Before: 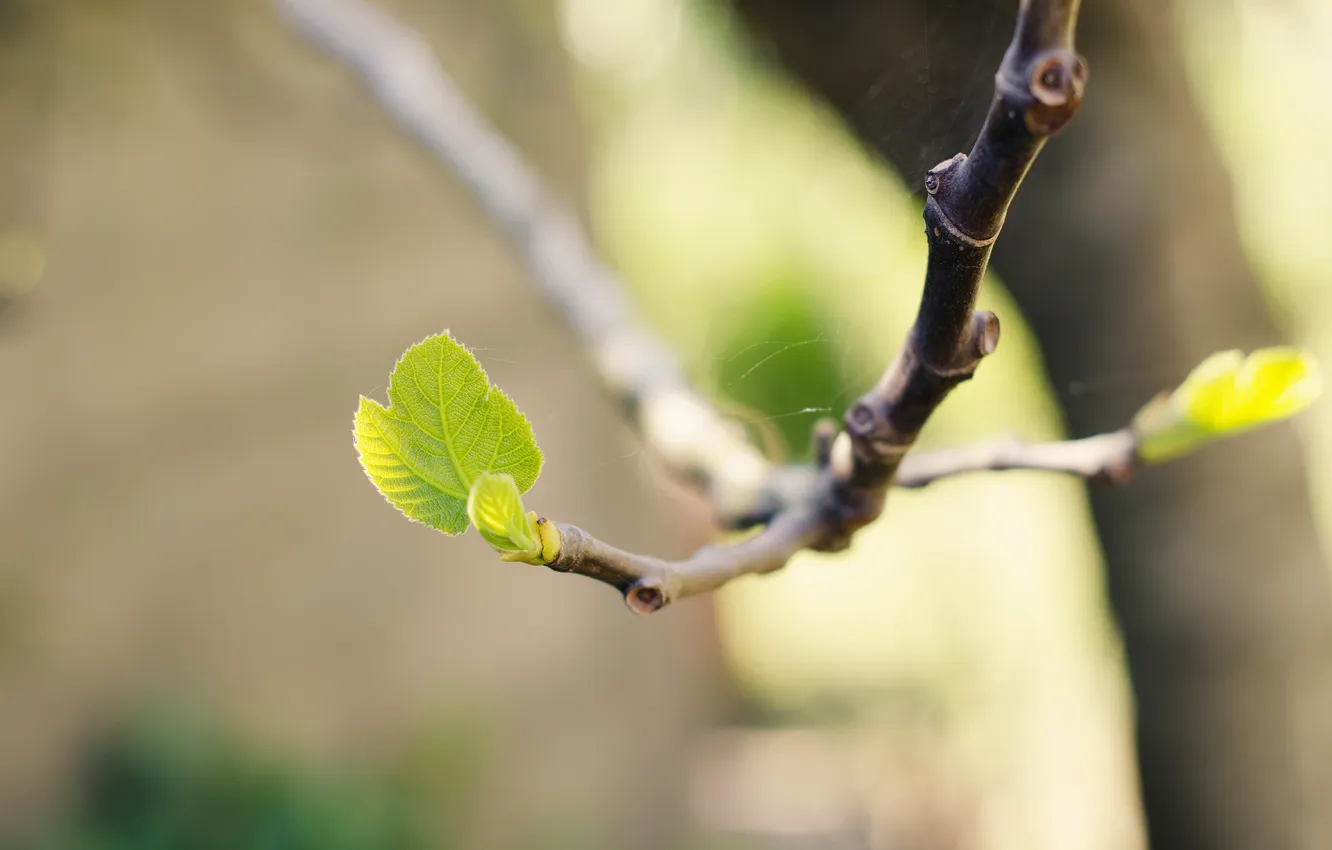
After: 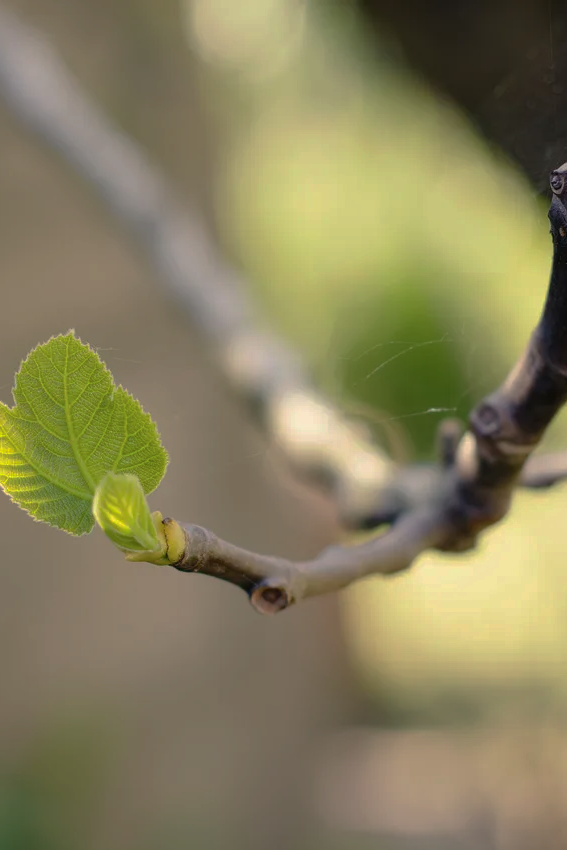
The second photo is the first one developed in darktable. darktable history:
crop: left 28.192%, right 29.225%
base curve: curves: ch0 [(0, 0) (0.841, 0.609) (1, 1)], preserve colors none
